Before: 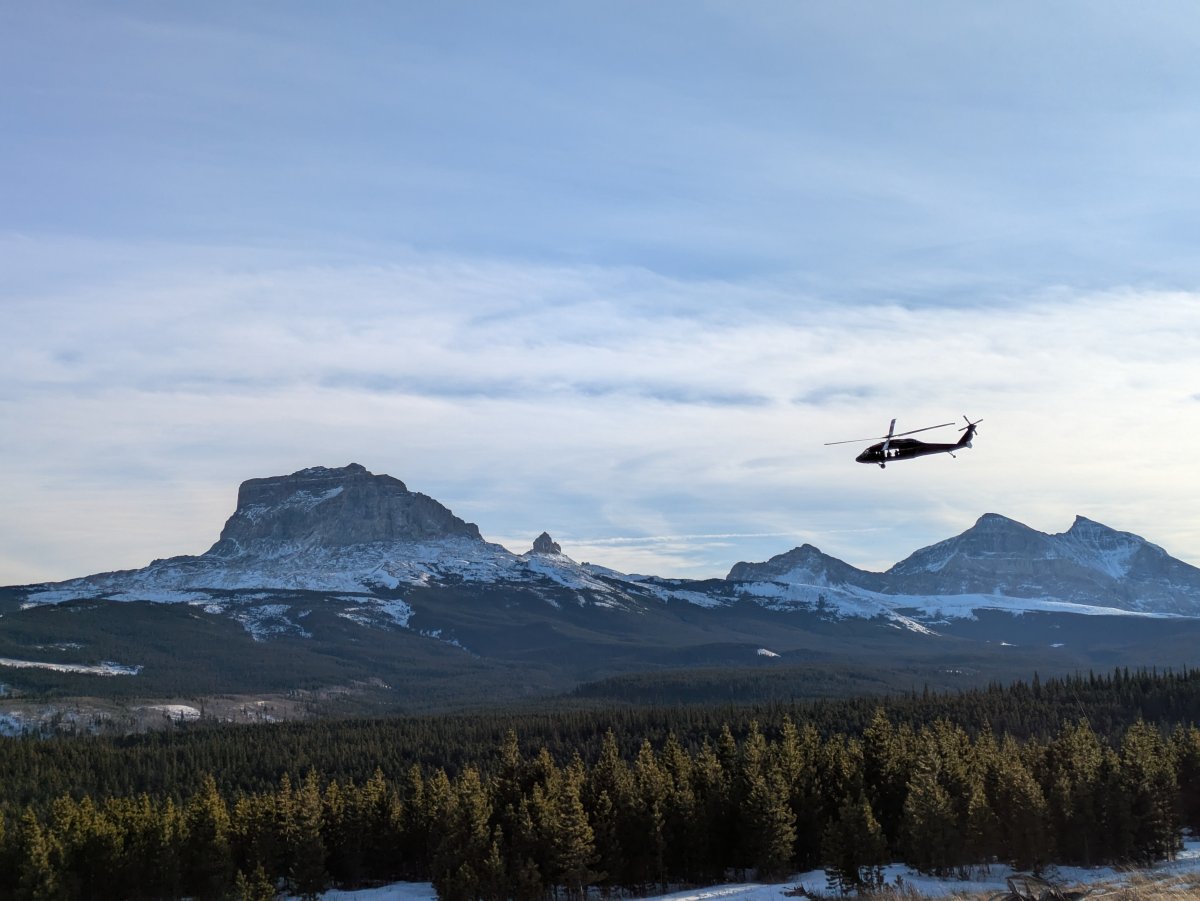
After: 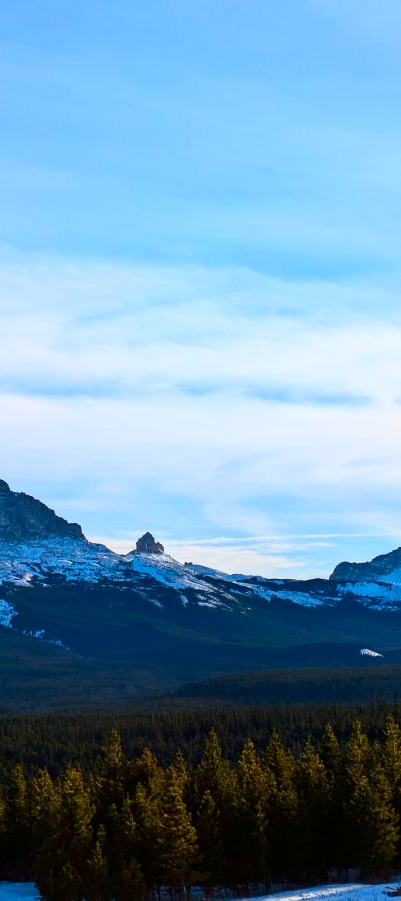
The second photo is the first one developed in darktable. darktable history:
crop: left 33.158%, right 33.389%
contrast brightness saturation: contrast 0.259, brightness 0.01, saturation 0.876
